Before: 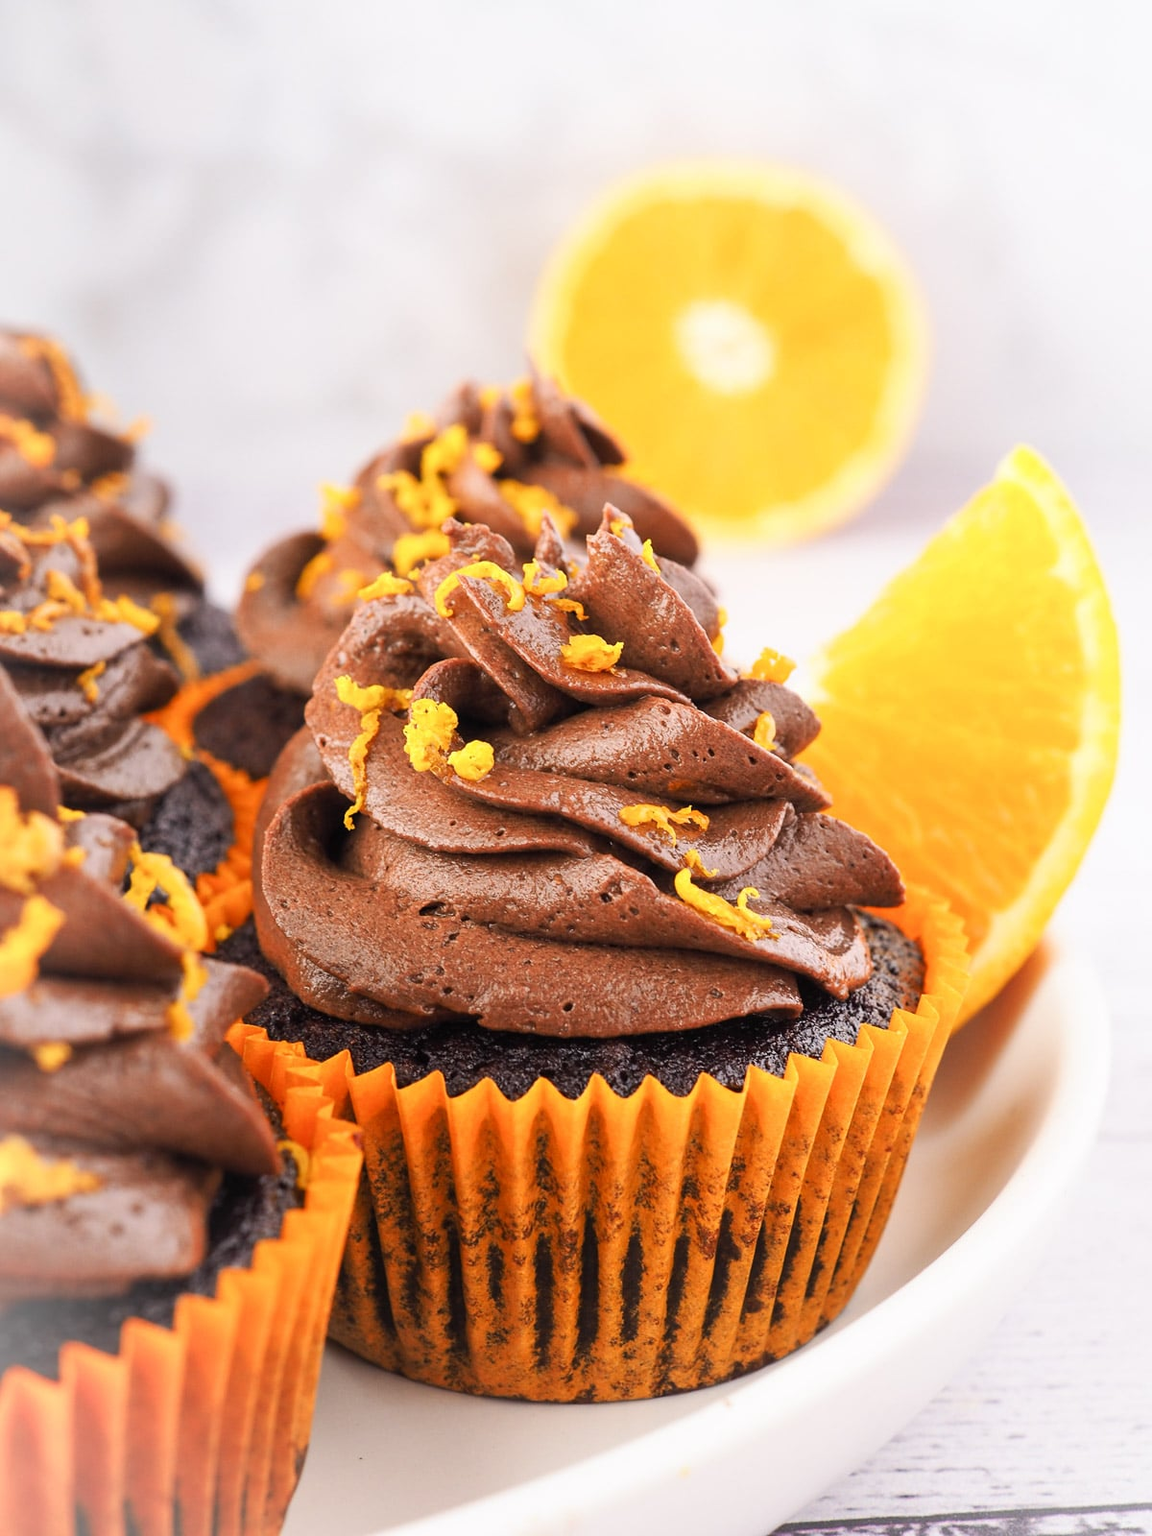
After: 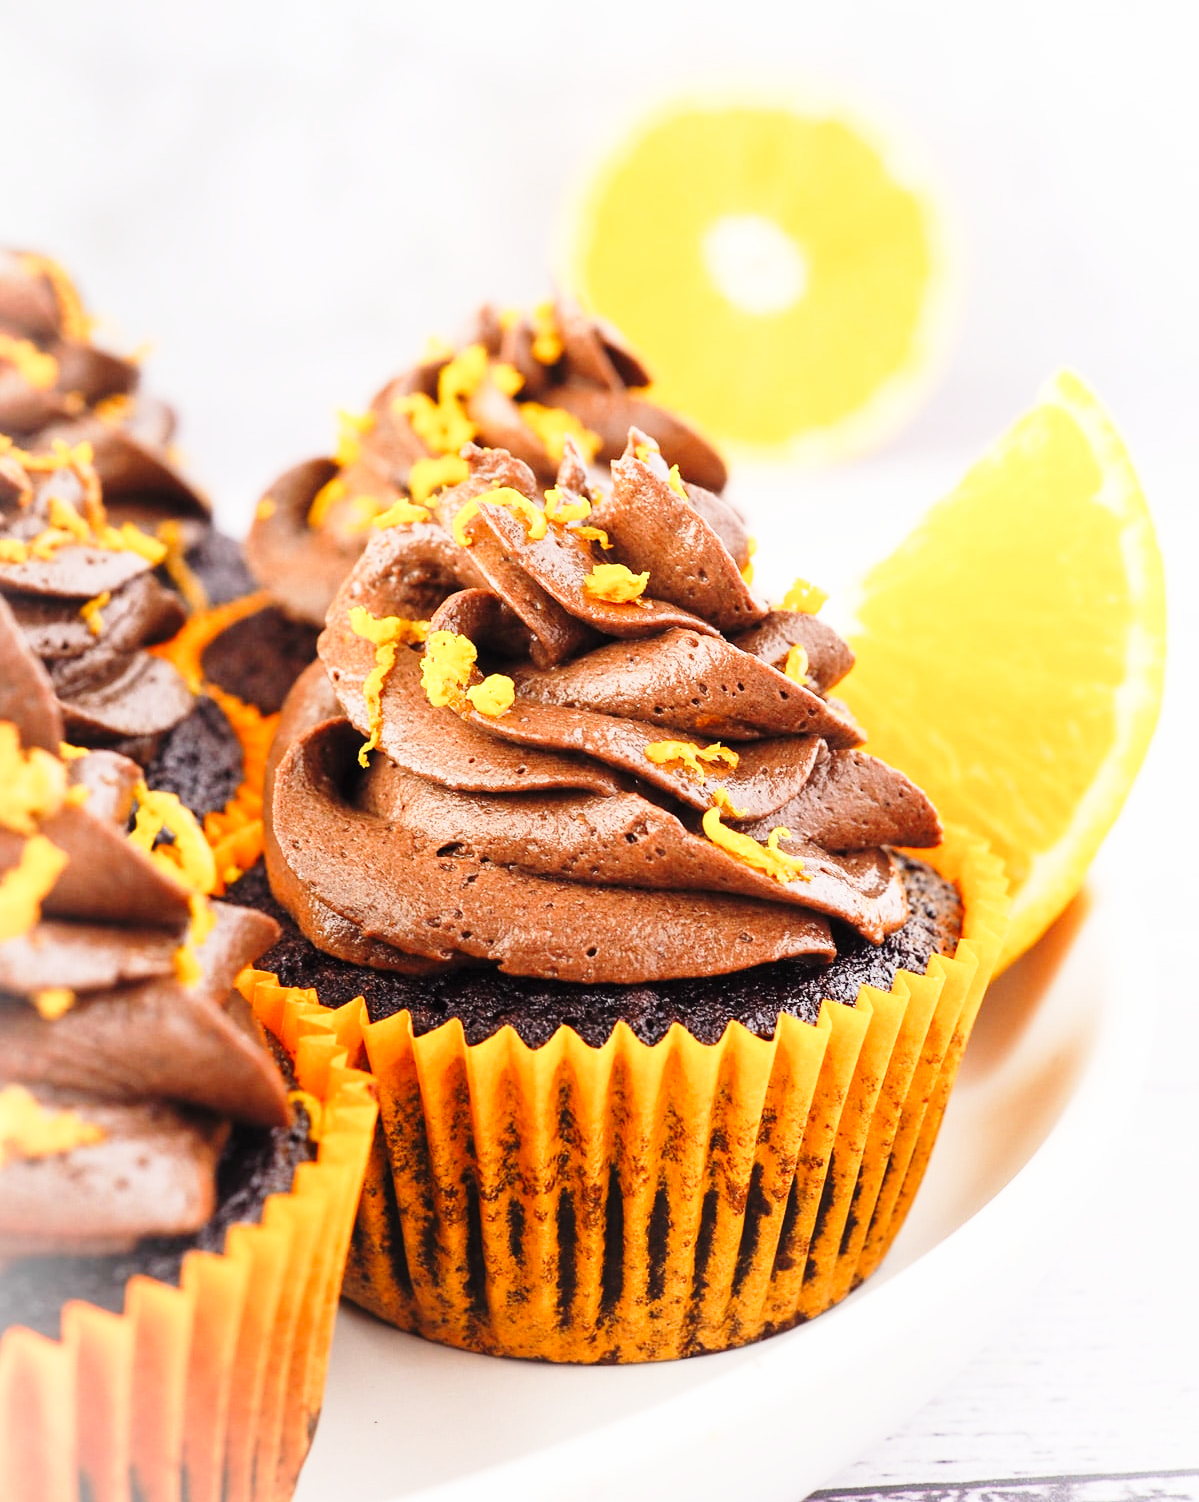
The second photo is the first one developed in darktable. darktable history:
crop and rotate: top 6.084%
base curve: curves: ch0 [(0, 0) (0.028, 0.03) (0.121, 0.232) (0.46, 0.748) (0.859, 0.968) (1, 1)], preserve colors none
